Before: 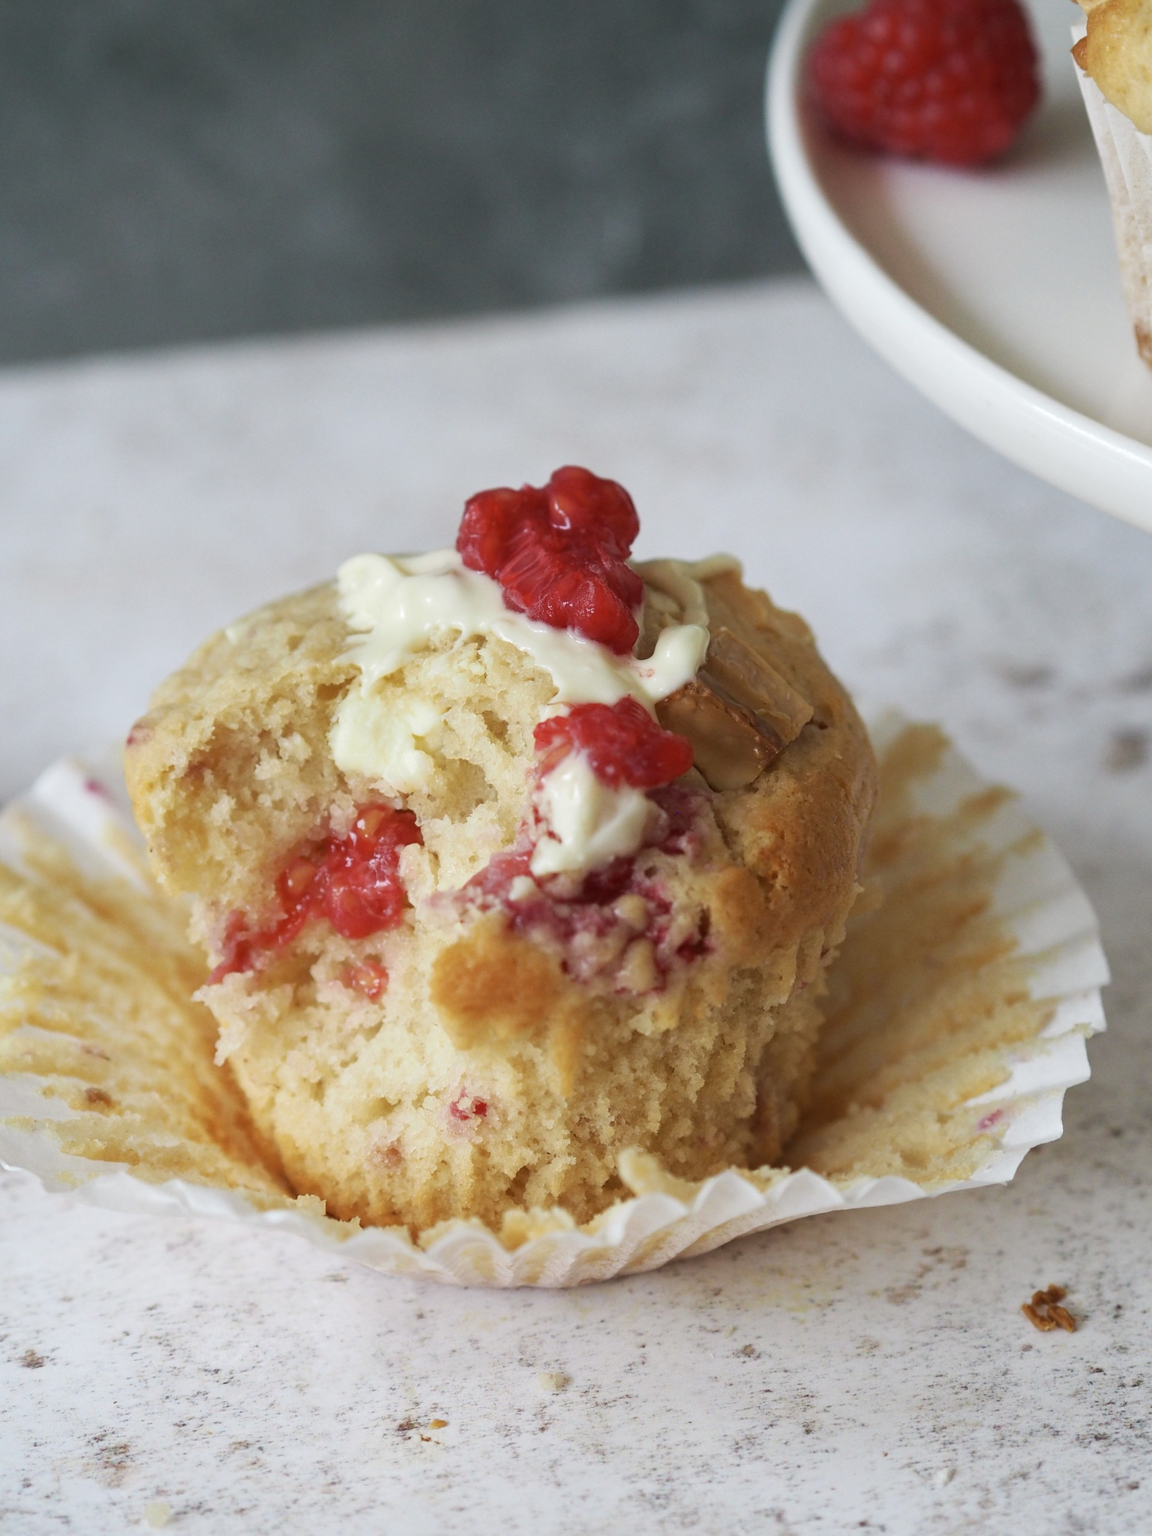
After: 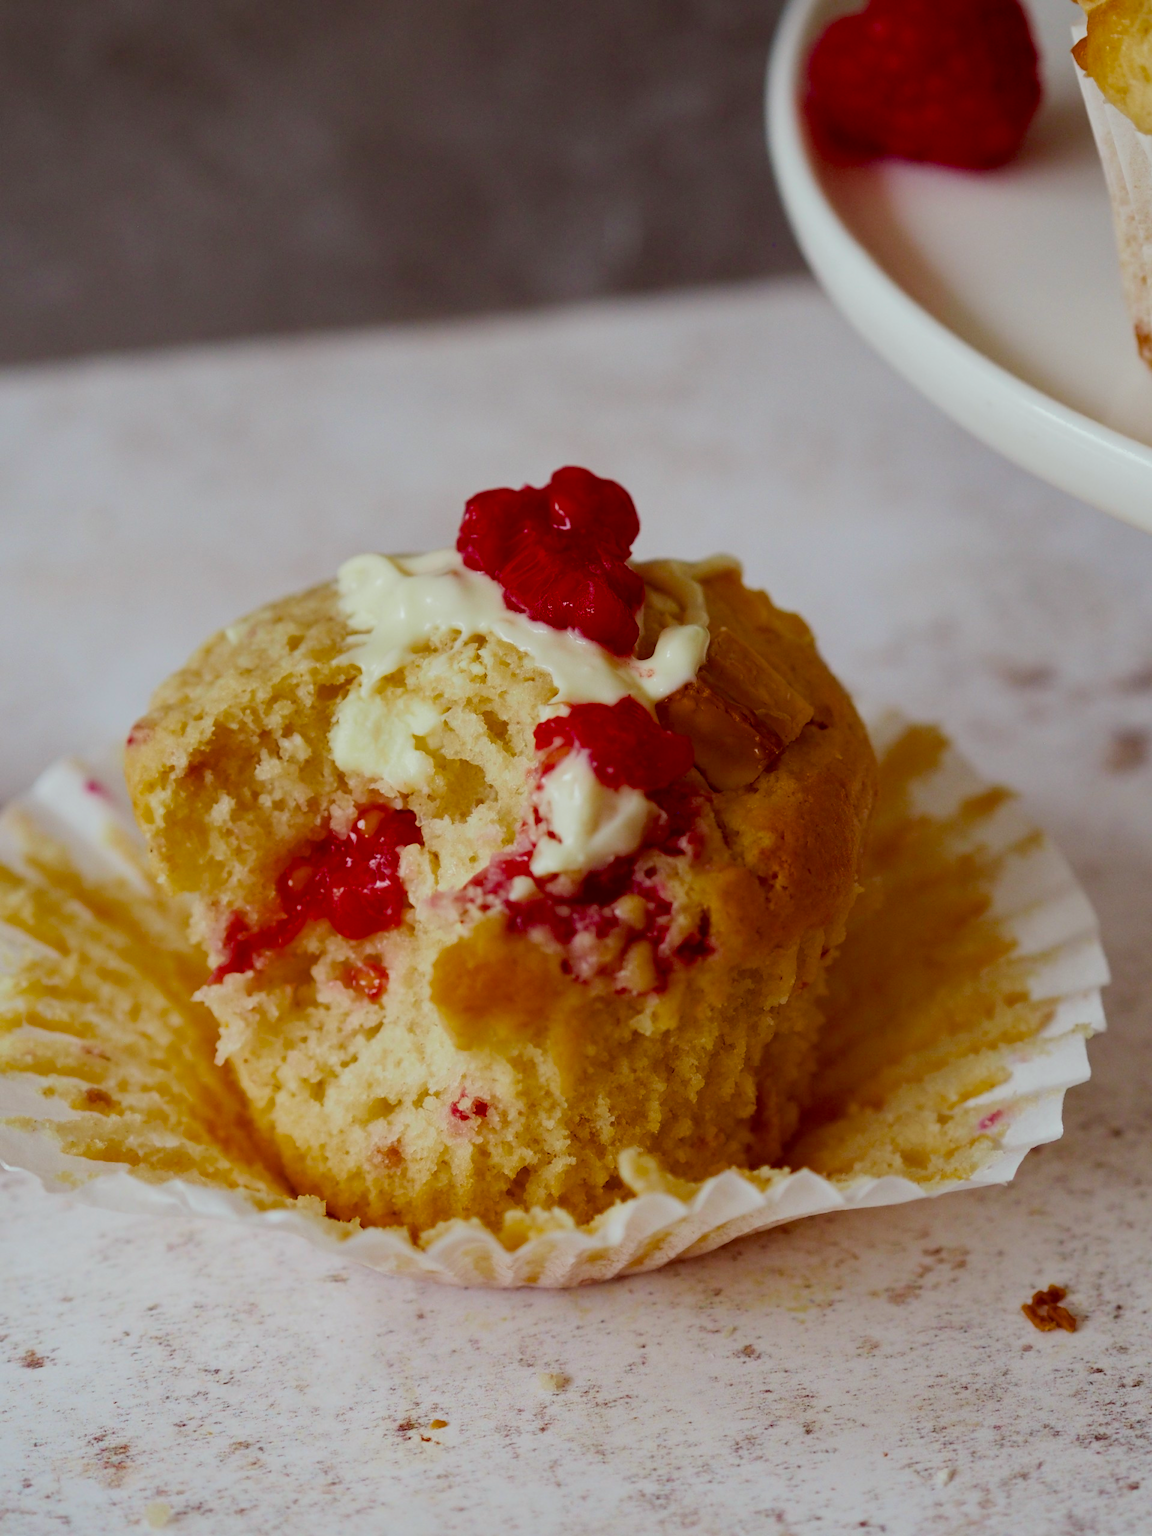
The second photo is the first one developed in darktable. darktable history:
color correction: highlights a* -6.96, highlights b* -0.22, shadows a* 20.85, shadows b* 11.47
exposure: black level correction 0.011, exposure -0.481 EV, compensate exposure bias true, compensate highlight preservation false
color balance rgb: shadows lift › chroma 2.005%, shadows lift › hue 218.08°, linear chroma grading › global chroma 19.91%, perceptual saturation grading › global saturation 19.219%, global vibrance 6.795%, saturation formula JzAzBz (2021)
